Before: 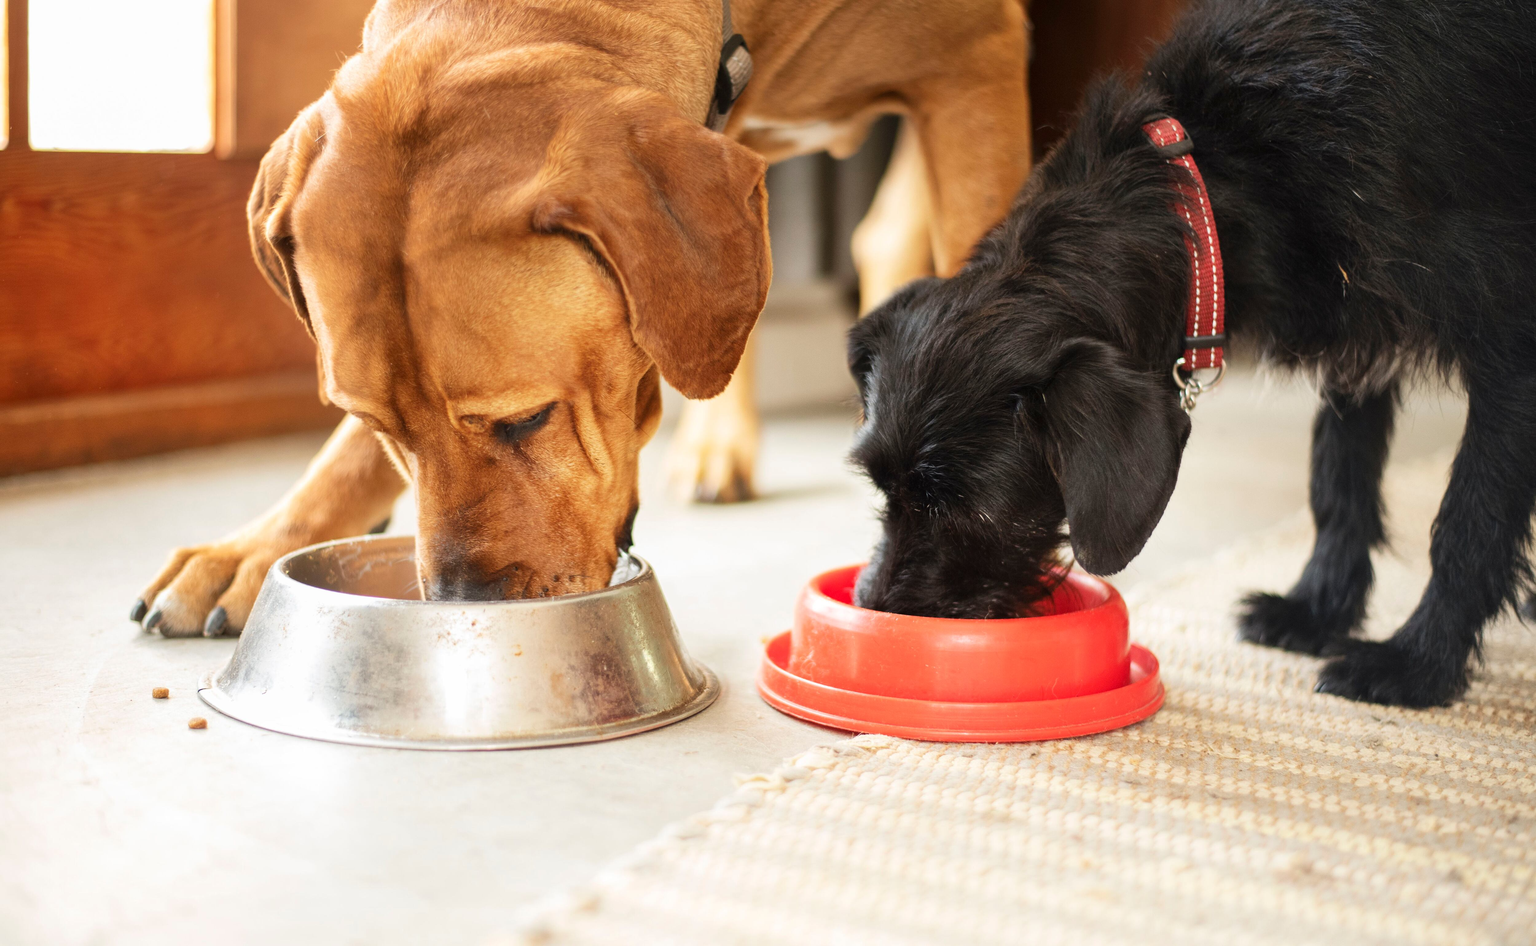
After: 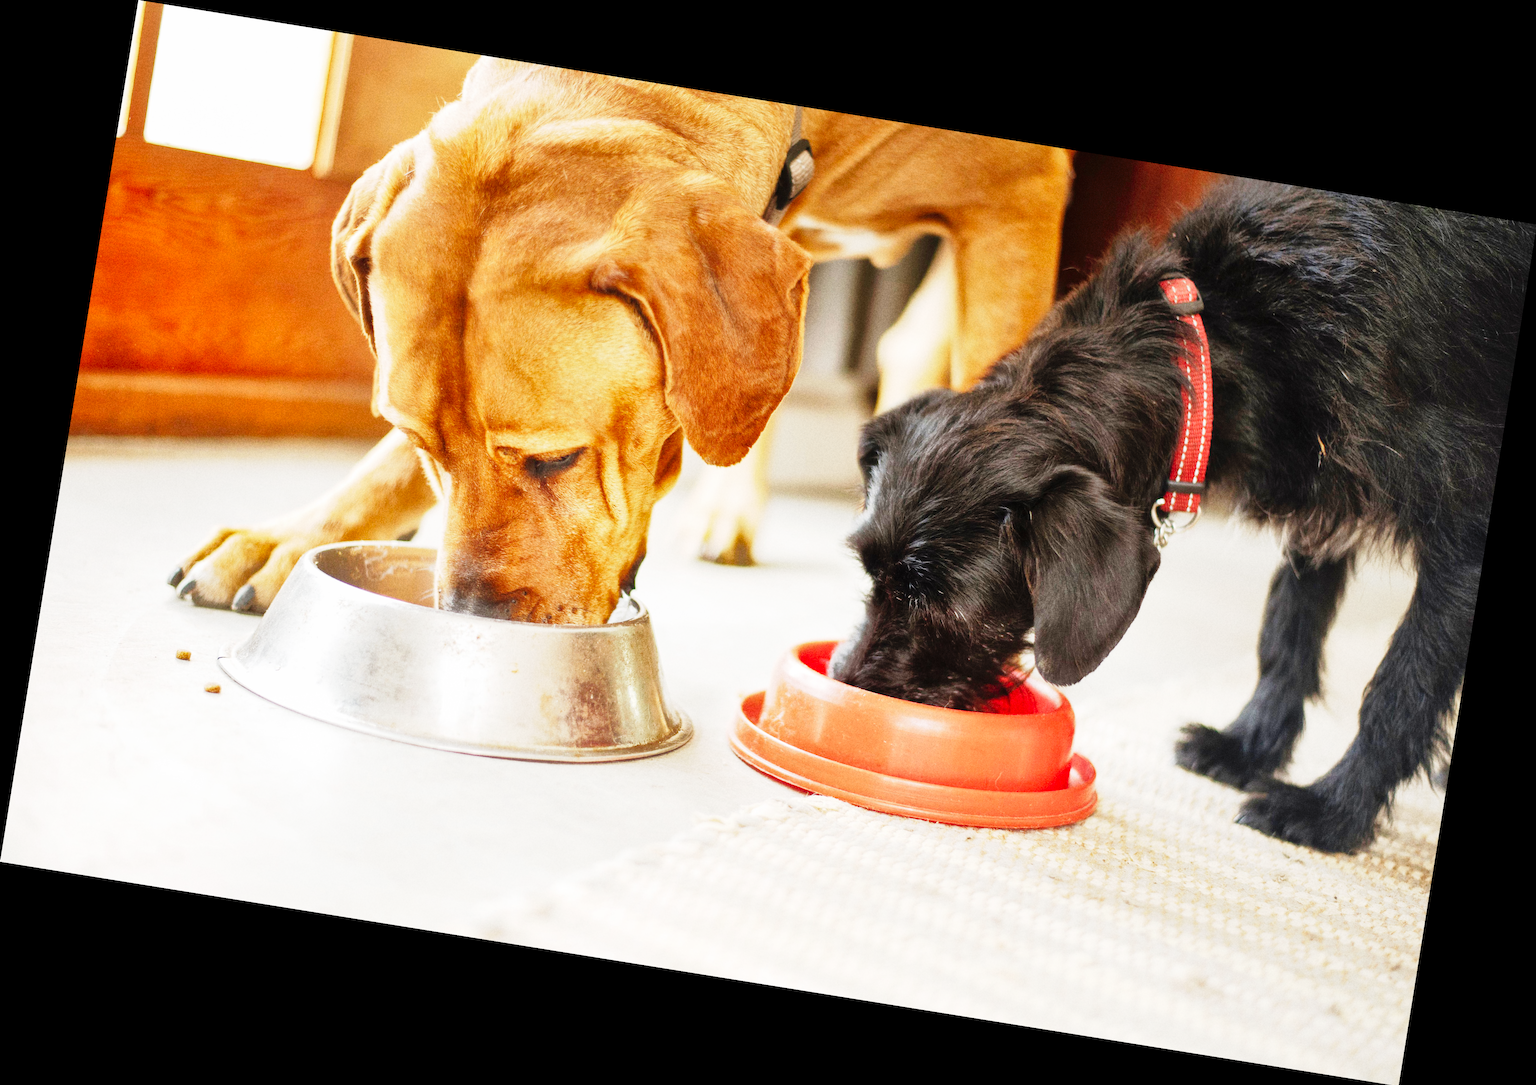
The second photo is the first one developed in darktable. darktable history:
grain: on, module defaults
shadows and highlights: on, module defaults
rotate and perspective: rotation 9.12°, automatic cropping off
haze removal: strength -0.1, adaptive false
base curve: curves: ch0 [(0, 0) (0, 0.001) (0.001, 0.001) (0.004, 0.002) (0.007, 0.004) (0.015, 0.013) (0.033, 0.045) (0.052, 0.096) (0.075, 0.17) (0.099, 0.241) (0.163, 0.42) (0.219, 0.55) (0.259, 0.616) (0.327, 0.722) (0.365, 0.765) (0.522, 0.873) (0.547, 0.881) (0.689, 0.919) (0.826, 0.952) (1, 1)], preserve colors none
